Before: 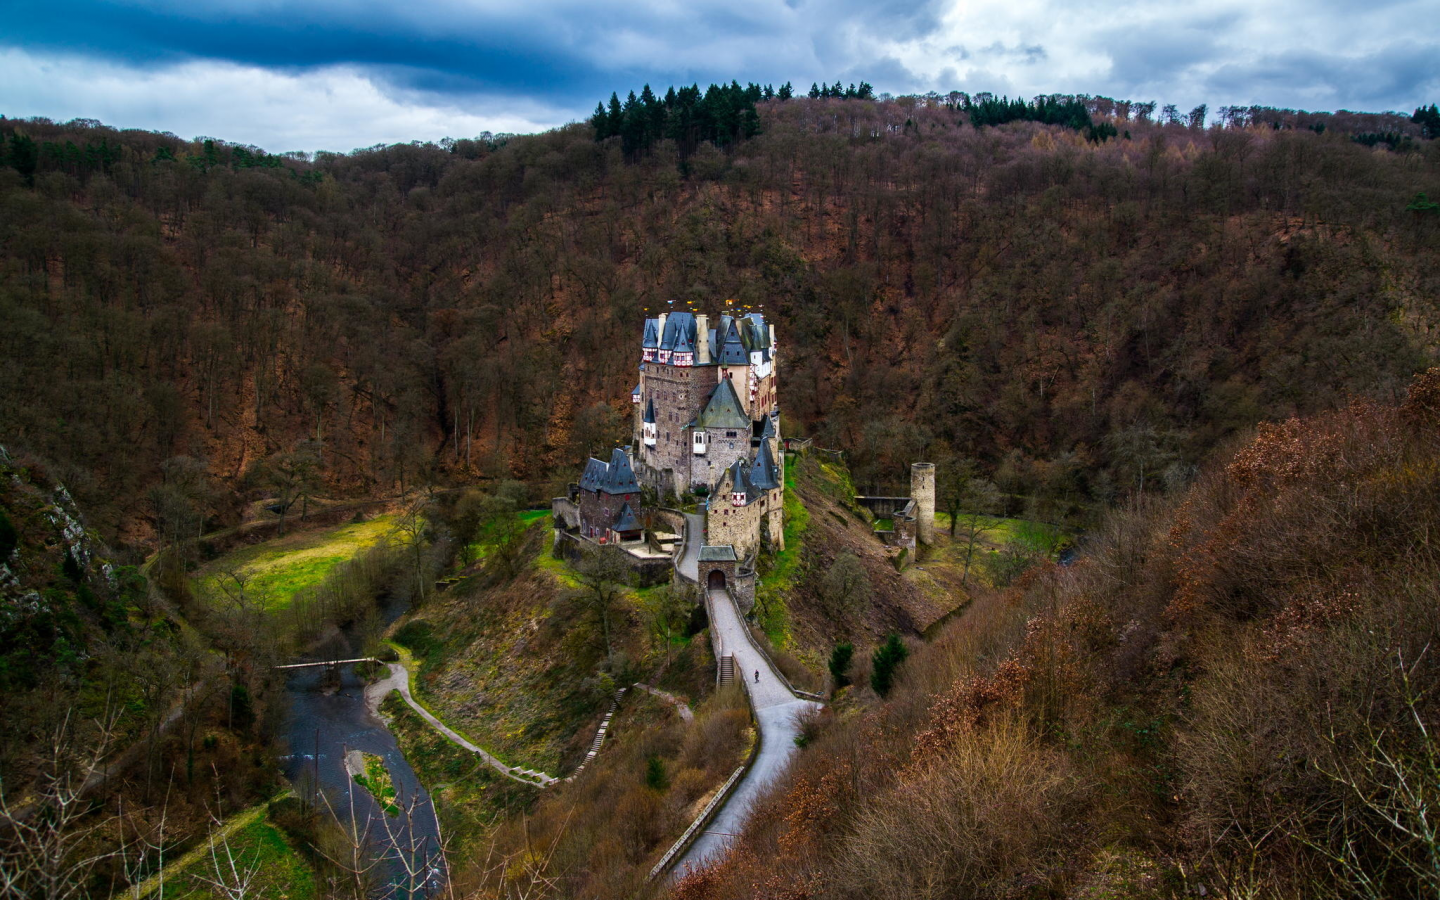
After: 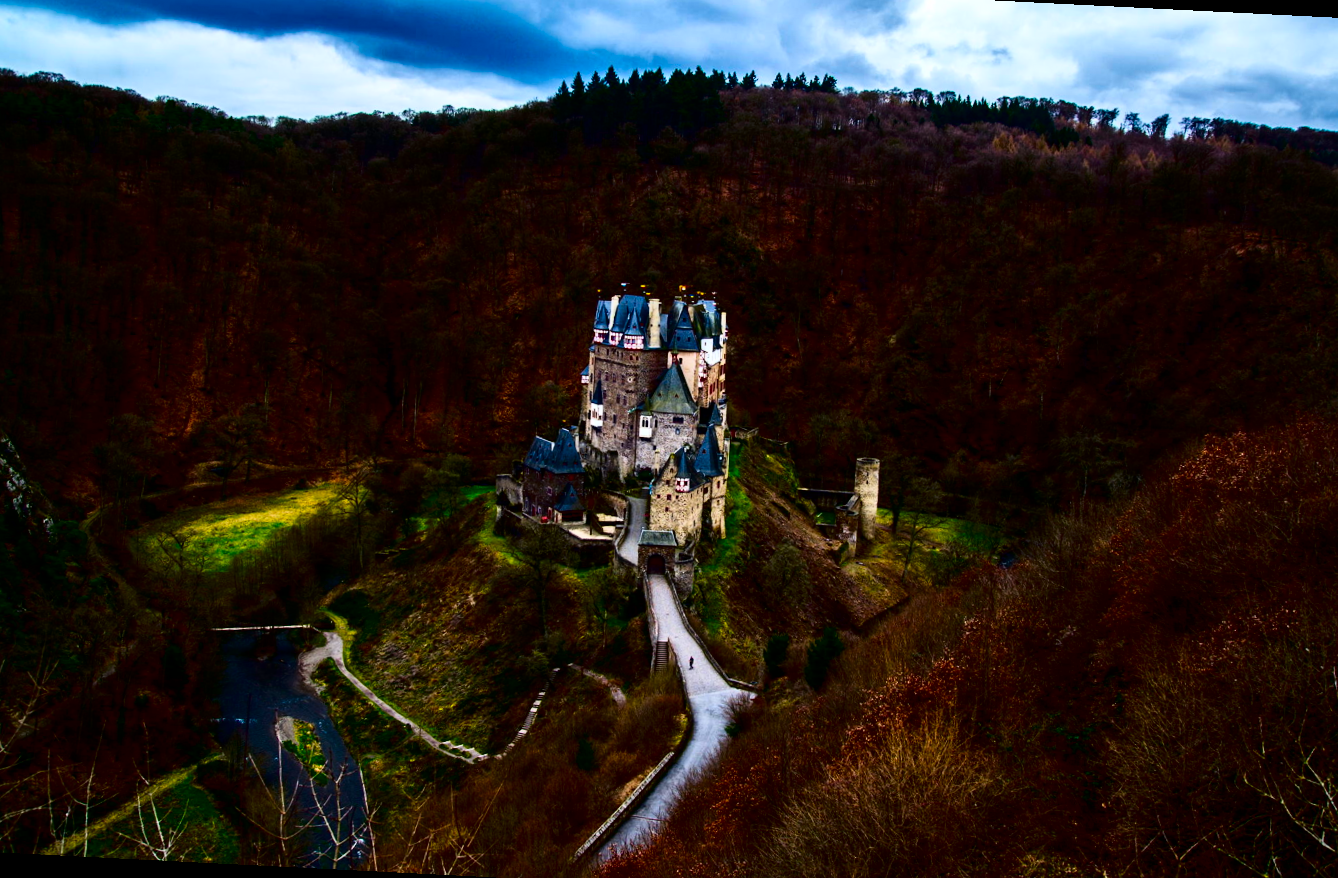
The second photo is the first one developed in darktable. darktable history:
crop and rotate: angle -2.89°, left 5.126%, top 5.229%, right 4.624%, bottom 4.349%
base curve: curves: ch0 [(0, 0) (0.028, 0.03) (0.121, 0.232) (0.46, 0.748) (0.859, 0.968) (1, 1)]
contrast brightness saturation: contrast 0.094, brightness -0.605, saturation 0.166
